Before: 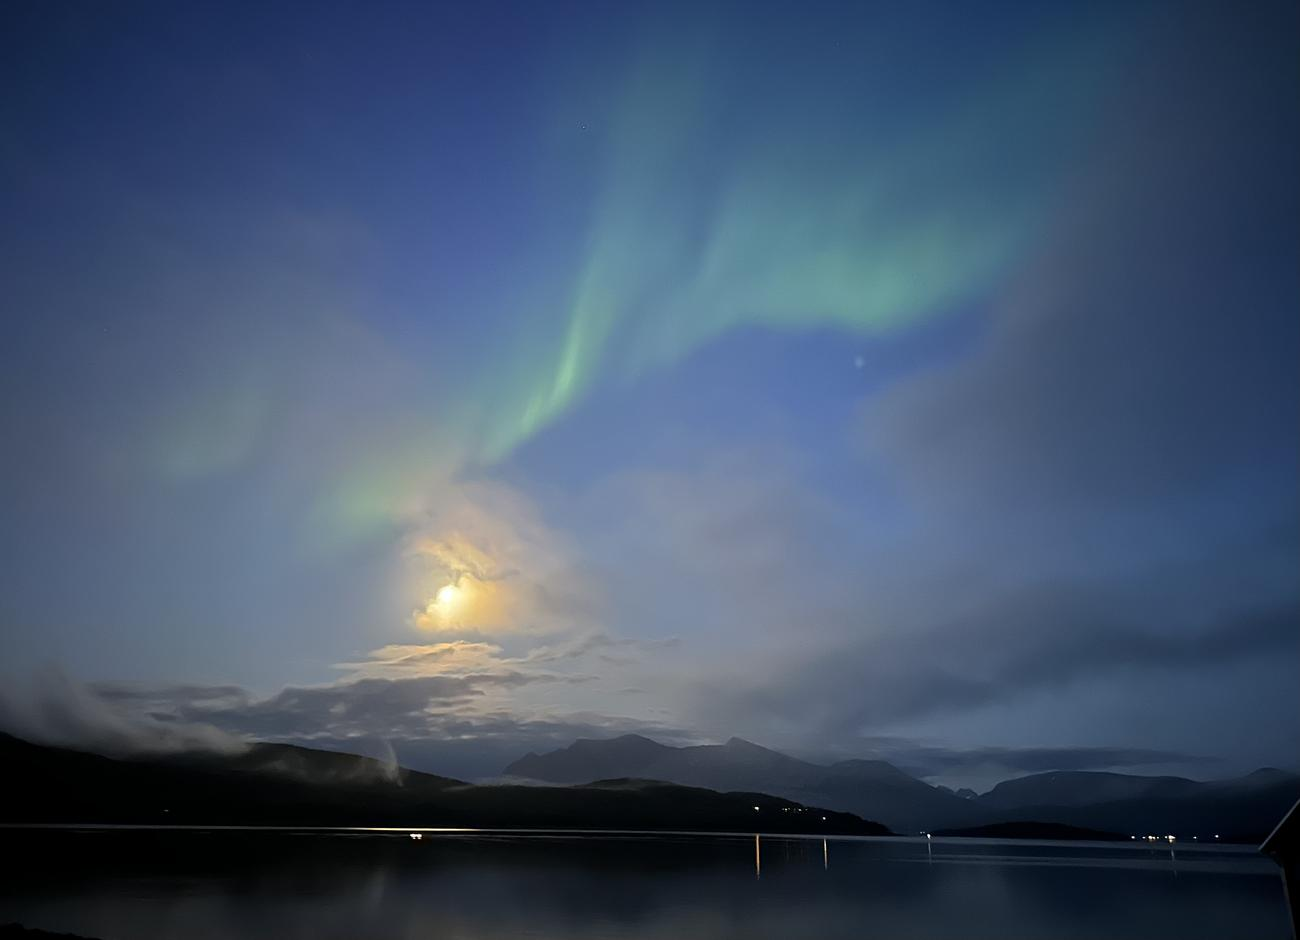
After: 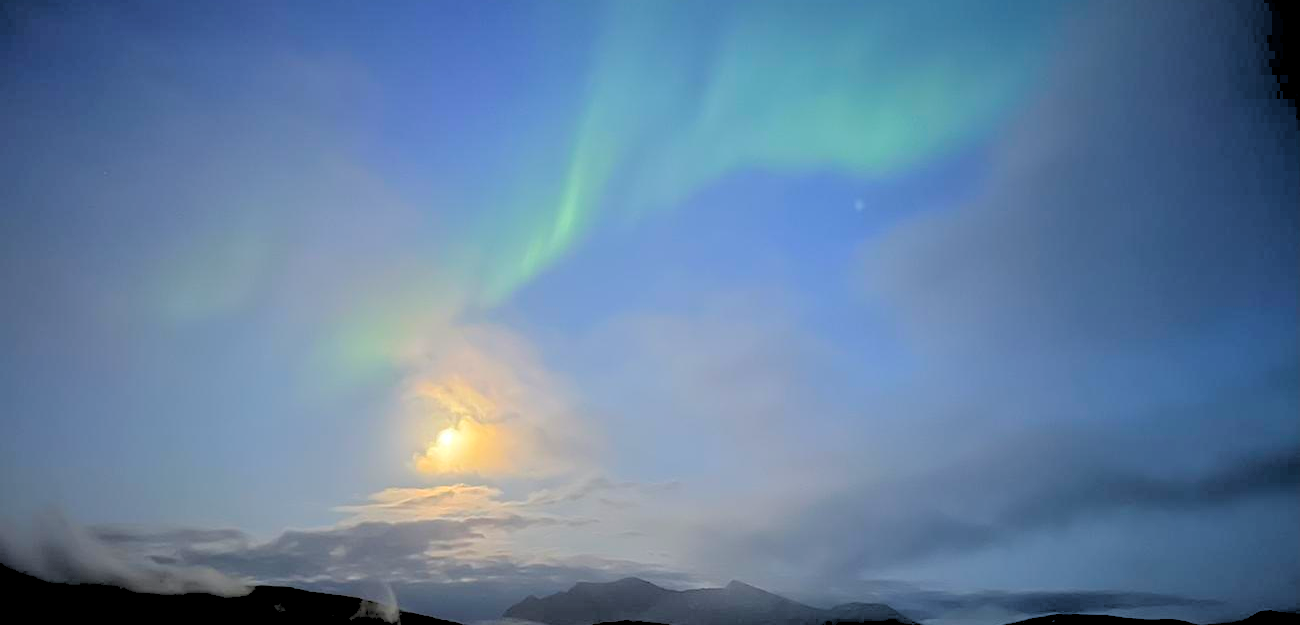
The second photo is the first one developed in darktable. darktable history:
rgb levels: levels [[0.027, 0.429, 0.996], [0, 0.5, 1], [0, 0.5, 1]]
crop: top 16.727%, bottom 16.727%
